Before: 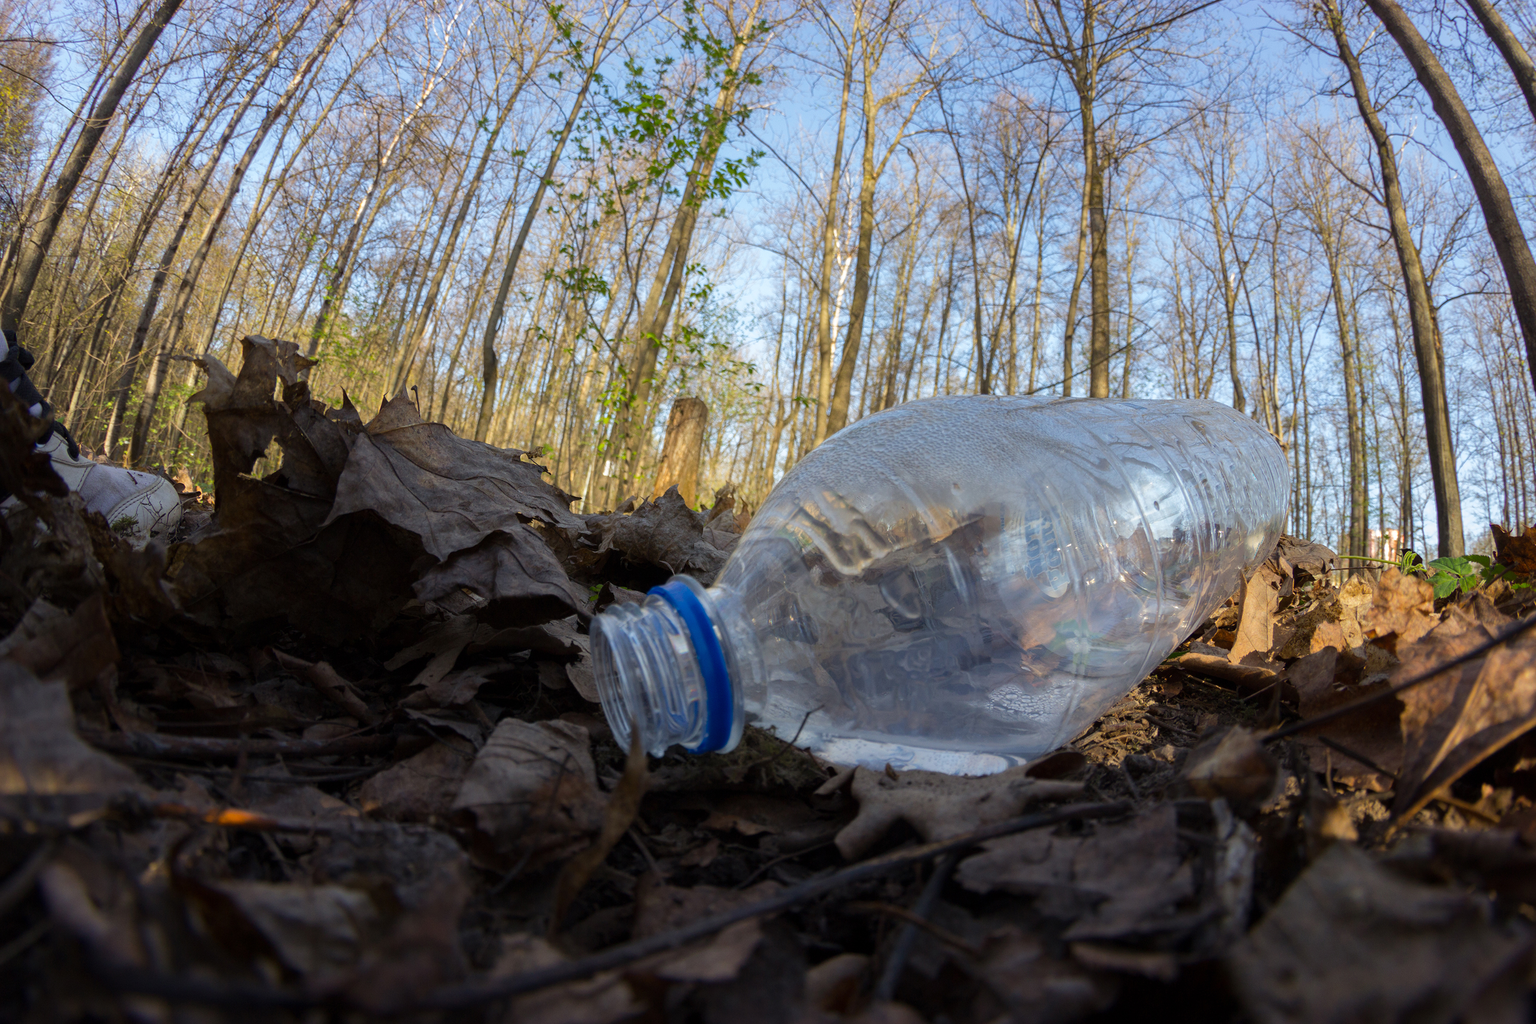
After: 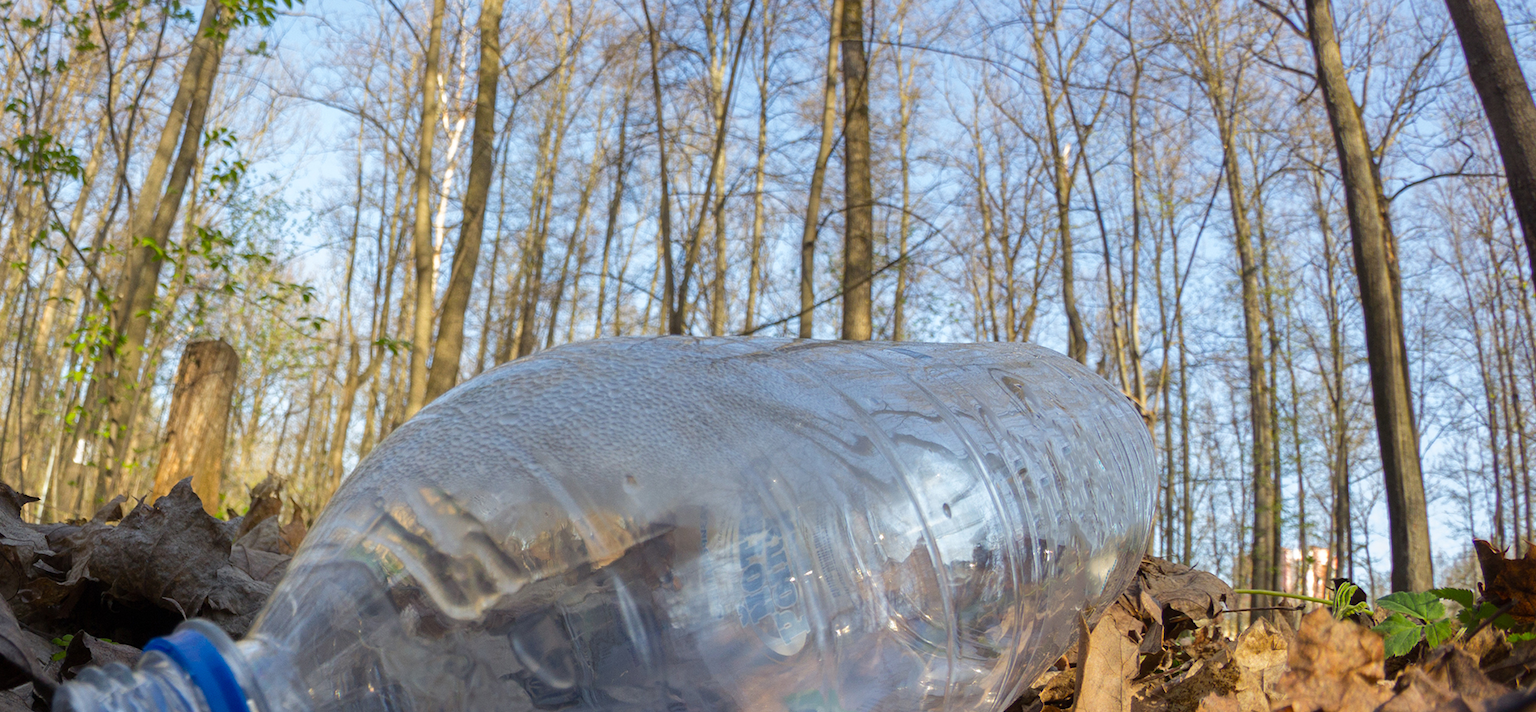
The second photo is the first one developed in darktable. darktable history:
crop: left 36.236%, top 17.837%, right 0.369%, bottom 38.023%
